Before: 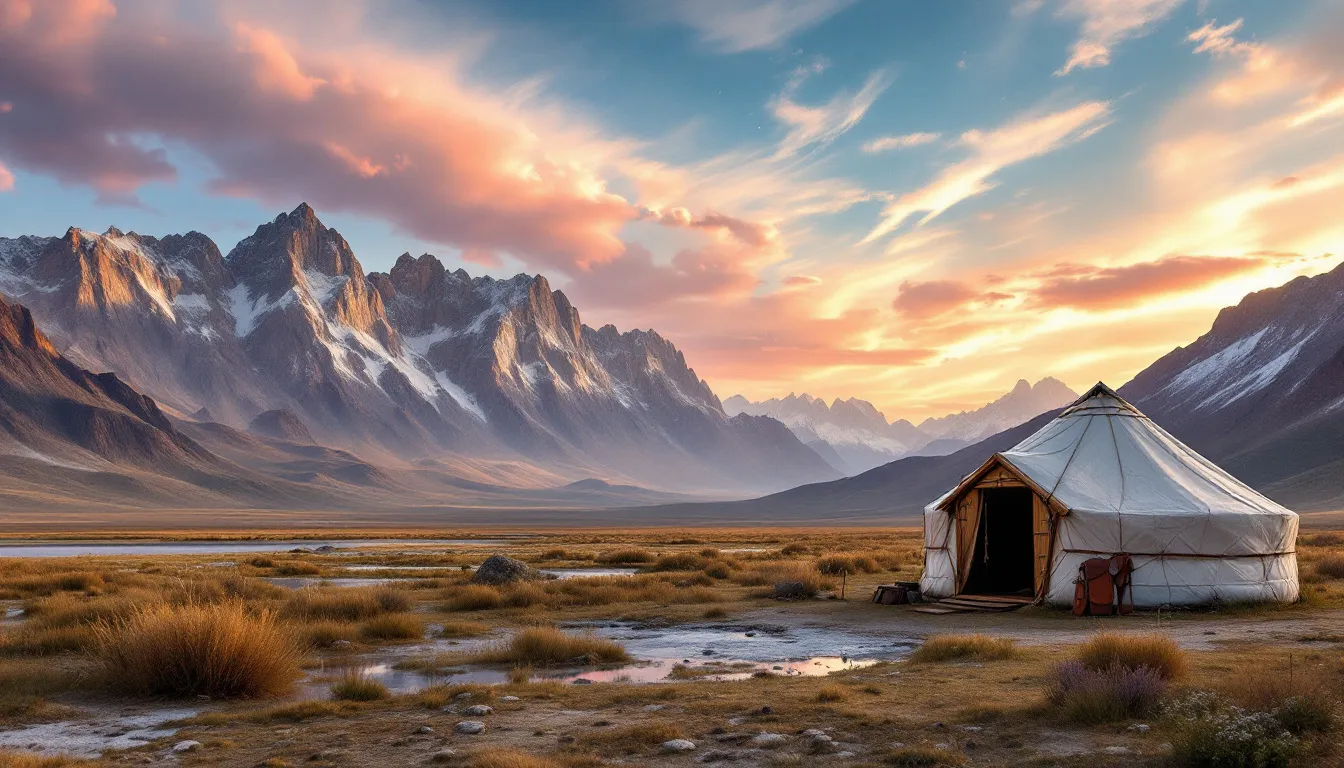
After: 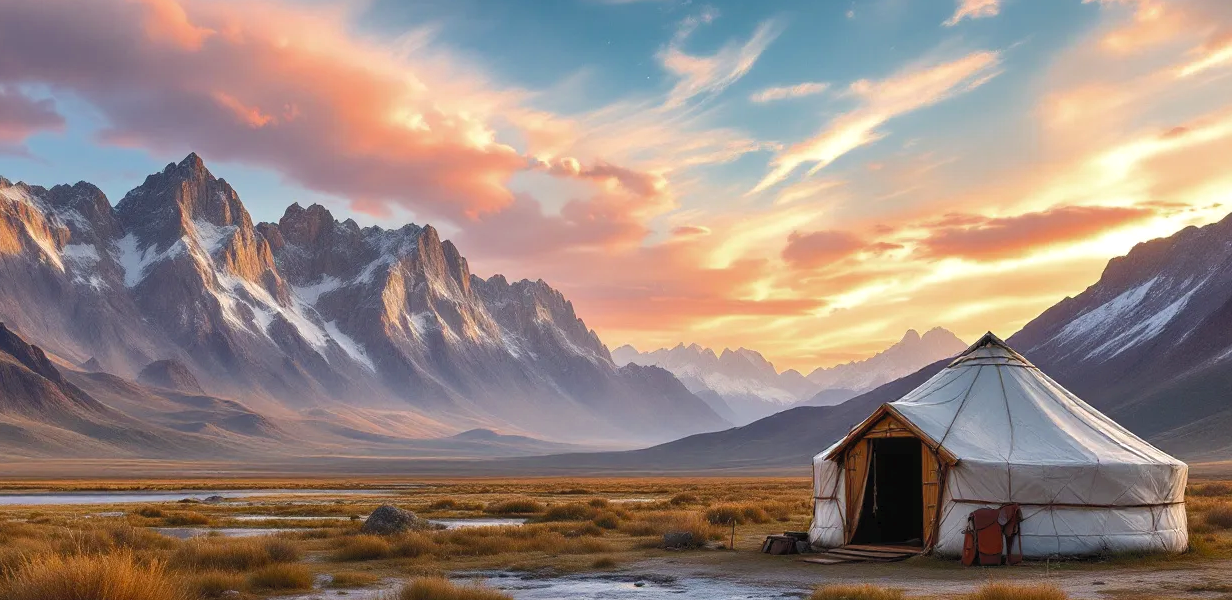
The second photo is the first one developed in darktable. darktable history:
exposure: exposure 0.204 EV, compensate exposure bias true, compensate highlight preservation false
crop: left 8.297%, top 6.562%, bottom 15.286%
tone curve: curves: ch0 [(0, 0) (0.003, 0.023) (0.011, 0.033) (0.025, 0.057) (0.044, 0.099) (0.069, 0.132) (0.1, 0.155) (0.136, 0.179) (0.177, 0.213) (0.224, 0.255) (0.277, 0.299) (0.335, 0.347) (0.399, 0.407) (0.468, 0.473) (0.543, 0.546) (0.623, 0.619) (0.709, 0.698) (0.801, 0.775) (0.898, 0.871) (1, 1)], color space Lab, independent channels, preserve colors none
color zones: curves: ch0 [(0, 0.444) (0.143, 0.442) (0.286, 0.441) (0.429, 0.441) (0.571, 0.441) (0.714, 0.441) (0.857, 0.442) (1, 0.444)]
contrast brightness saturation: contrast 0.081, saturation 0.024
